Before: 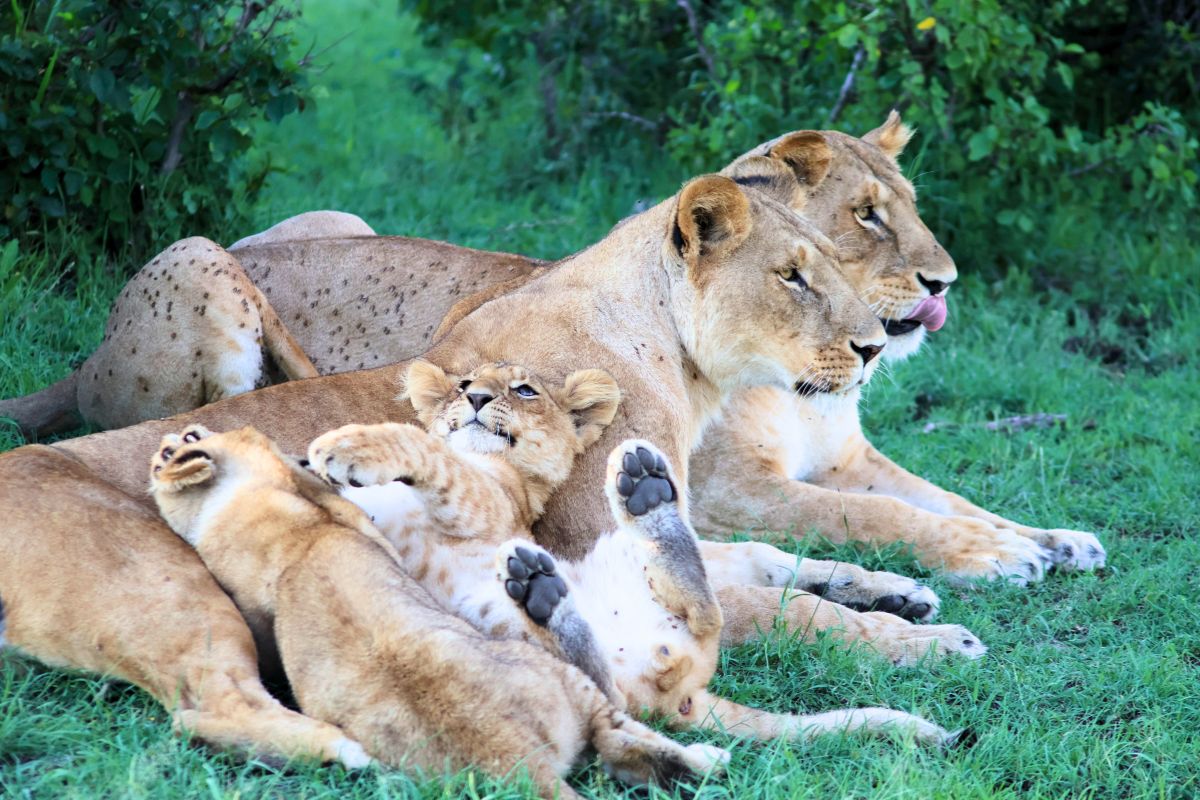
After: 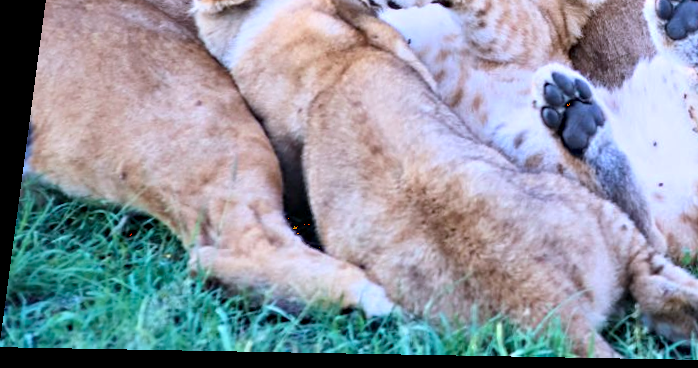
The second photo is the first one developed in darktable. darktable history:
color calibration: output R [0.999, 0.026, -0.11, 0], output G [-0.019, 1.037, -0.099, 0], output B [0.022, -0.023, 0.902, 0], illuminant custom, x 0.367, y 0.392, temperature 4437.75 K, clip negative RGB from gamut false
crop and rotate: top 54.778%, right 46.61%, bottom 0.159%
rotate and perspective: rotation 0.128°, lens shift (vertical) -0.181, lens shift (horizontal) -0.044, shear 0.001, automatic cropping off
contrast equalizer: y [[0.5, 0.501, 0.525, 0.597, 0.58, 0.514], [0.5 ×6], [0.5 ×6], [0 ×6], [0 ×6]]
